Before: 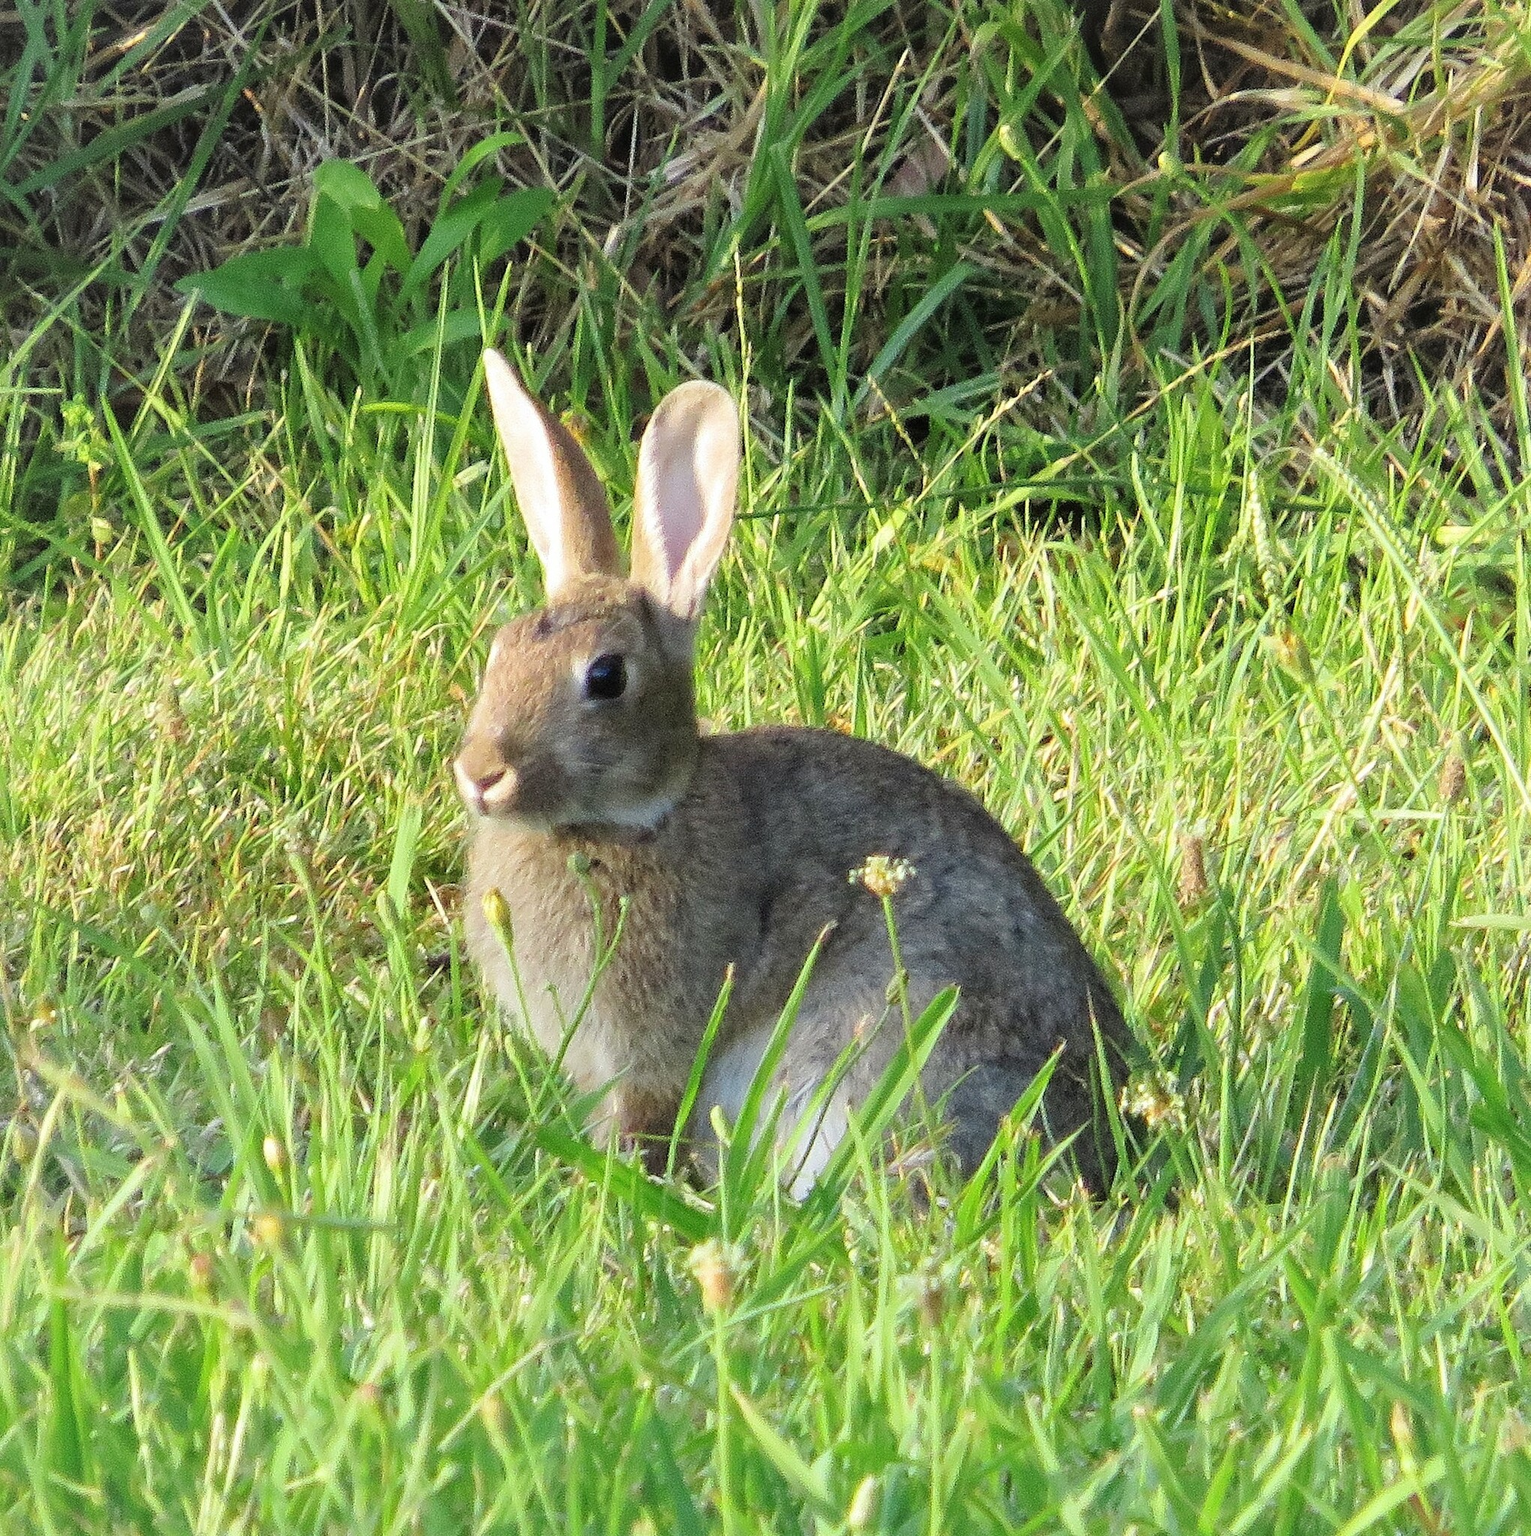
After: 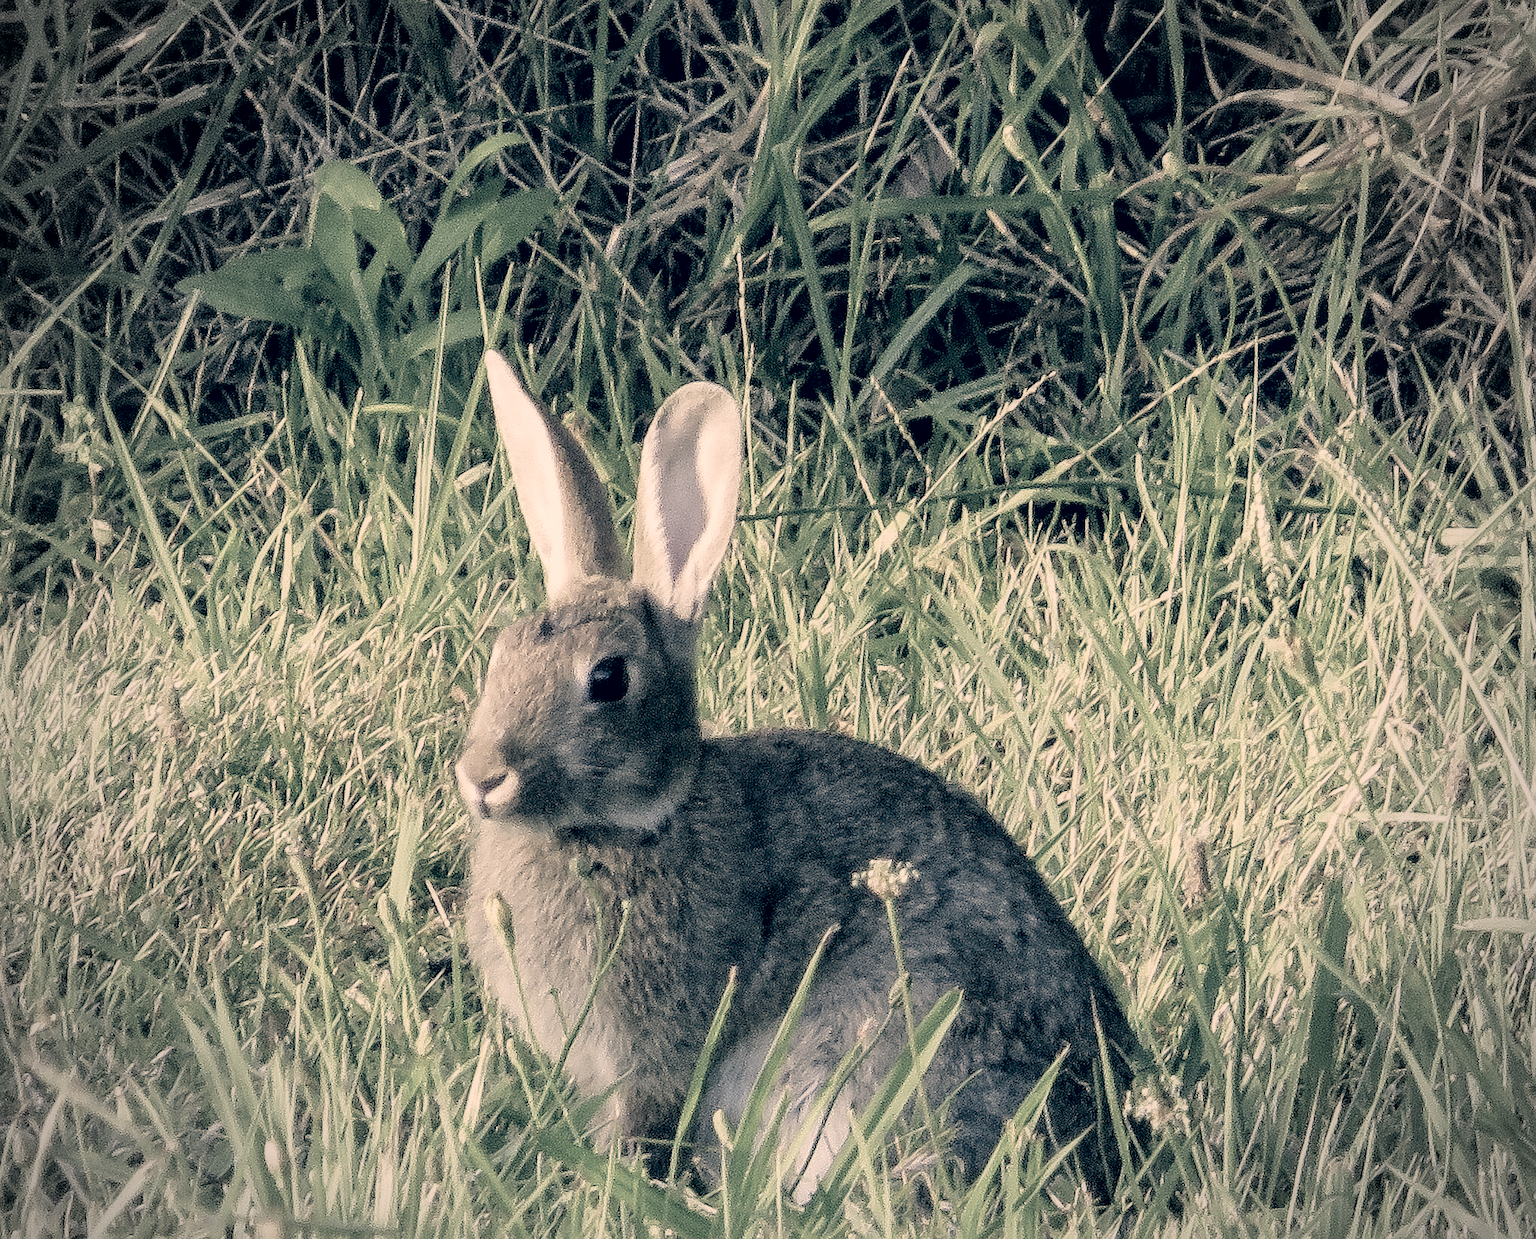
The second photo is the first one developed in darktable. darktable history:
crop: bottom 19.573%
filmic rgb: black relative exposure -5.14 EV, white relative exposure 3.18 EV, hardness 3.45, contrast 1.191, highlights saturation mix -31.36%, add noise in highlights 0.1, color science v4 (2020), iterations of high-quality reconstruction 0, type of noise poissonian
color correction: highlights a* 10.34, highlights b* 14.04, shadows a* -10.04, shadows b* -14.94
vignetting: fall-off start 73.77%
sharpen: radius 1.012, threshold 0.992
tone equalizer: -8 EV -0.001 EV, -7 EV 0.002 EV, -6 EV -0.005 EV, -5 EV -0.002 EV, -4 EV -0.061 EV, -3 EV -0.209 EV, -2 EV -0.259 EV, -1 EV 0.087 EV, +0 EV 0.295 EV, smoothing diameter 2.01%, edges refinement/feathering 20.81, mask exposure compensation -1.57 EV, filter diffusion 5
local contrast: detail 130%
